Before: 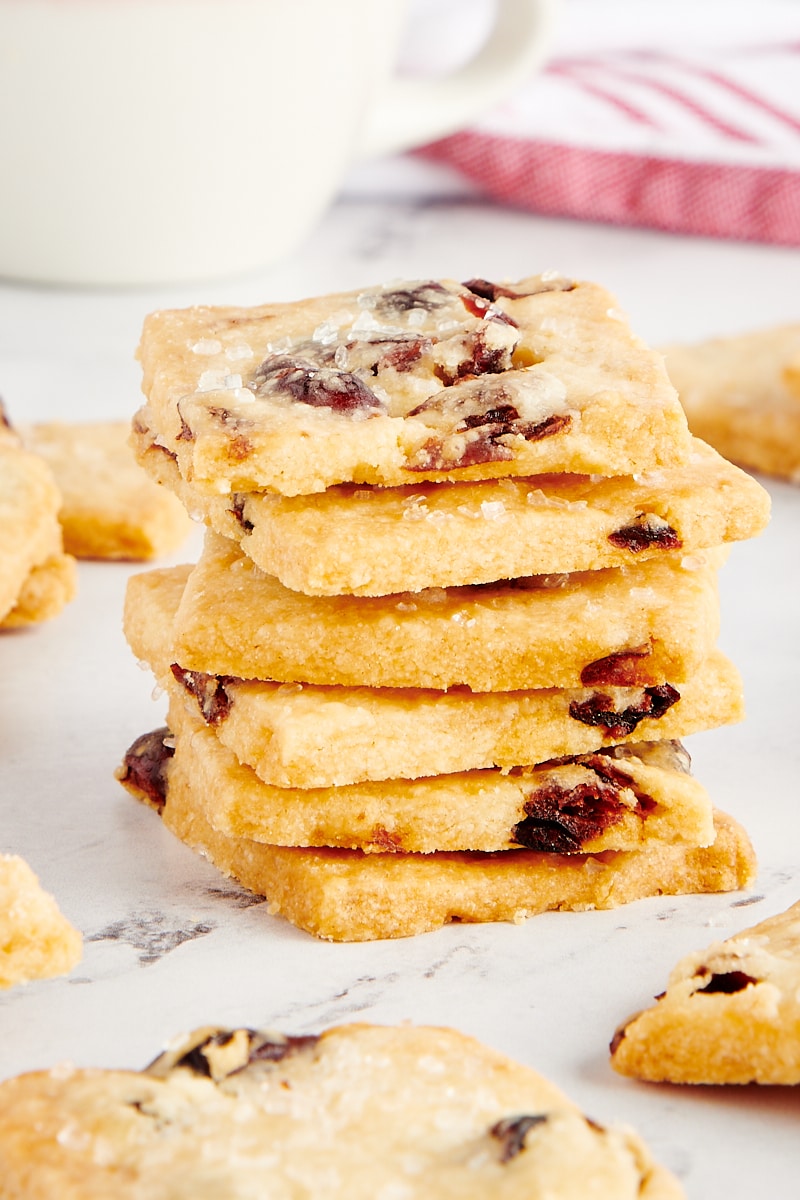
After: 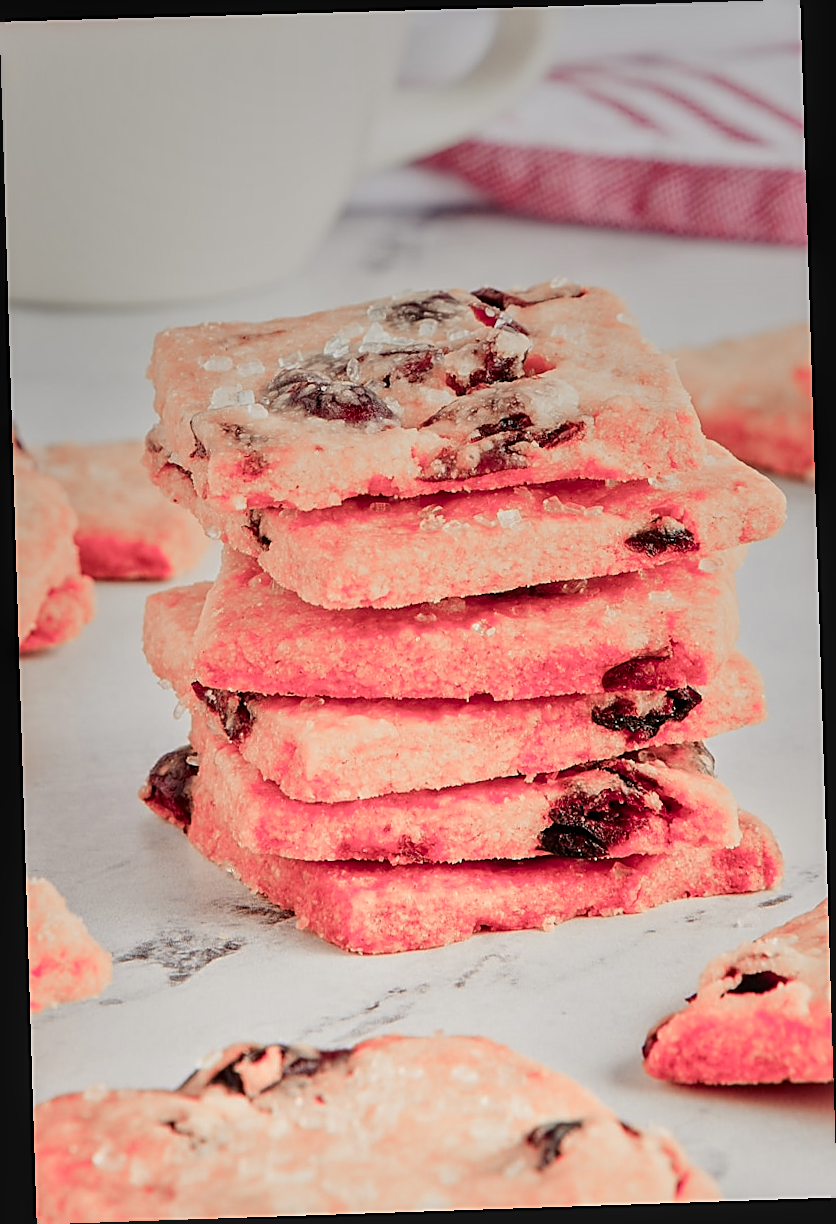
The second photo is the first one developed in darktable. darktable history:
graduated density: rotation -0.352°, offset 57.64
sharpen: on, module defaults
rotate and perspective: rotation -1.77°, lens shift (horizontal) 0.004, automatic cropping off
tone equalizer: -8 EV -0.002 EV, -7 EV 0.005 EV, -6 EV -0.009 EV, -5 EV 0.011 EV, -4 EV -0.012 EV, -3 EV 0.007 EV, -2 EV -0.062 EV, -1 EV -0.293 EV, +0 EV -0.582 EV, smoothing diameter 2%, edges refinement/feathering 20, mask exposure compensation -1.57 EV, filter diffusion 5
color zones: curves: ch2 [(0, 0.488) (0.143, 0.417) (0.286, 0.212) (0.429, 0.179) (0.571, 0.154) (0.714, 0.415) (0.857, 0.495) (1, 0.488)]
local contrast: on, module defaults
